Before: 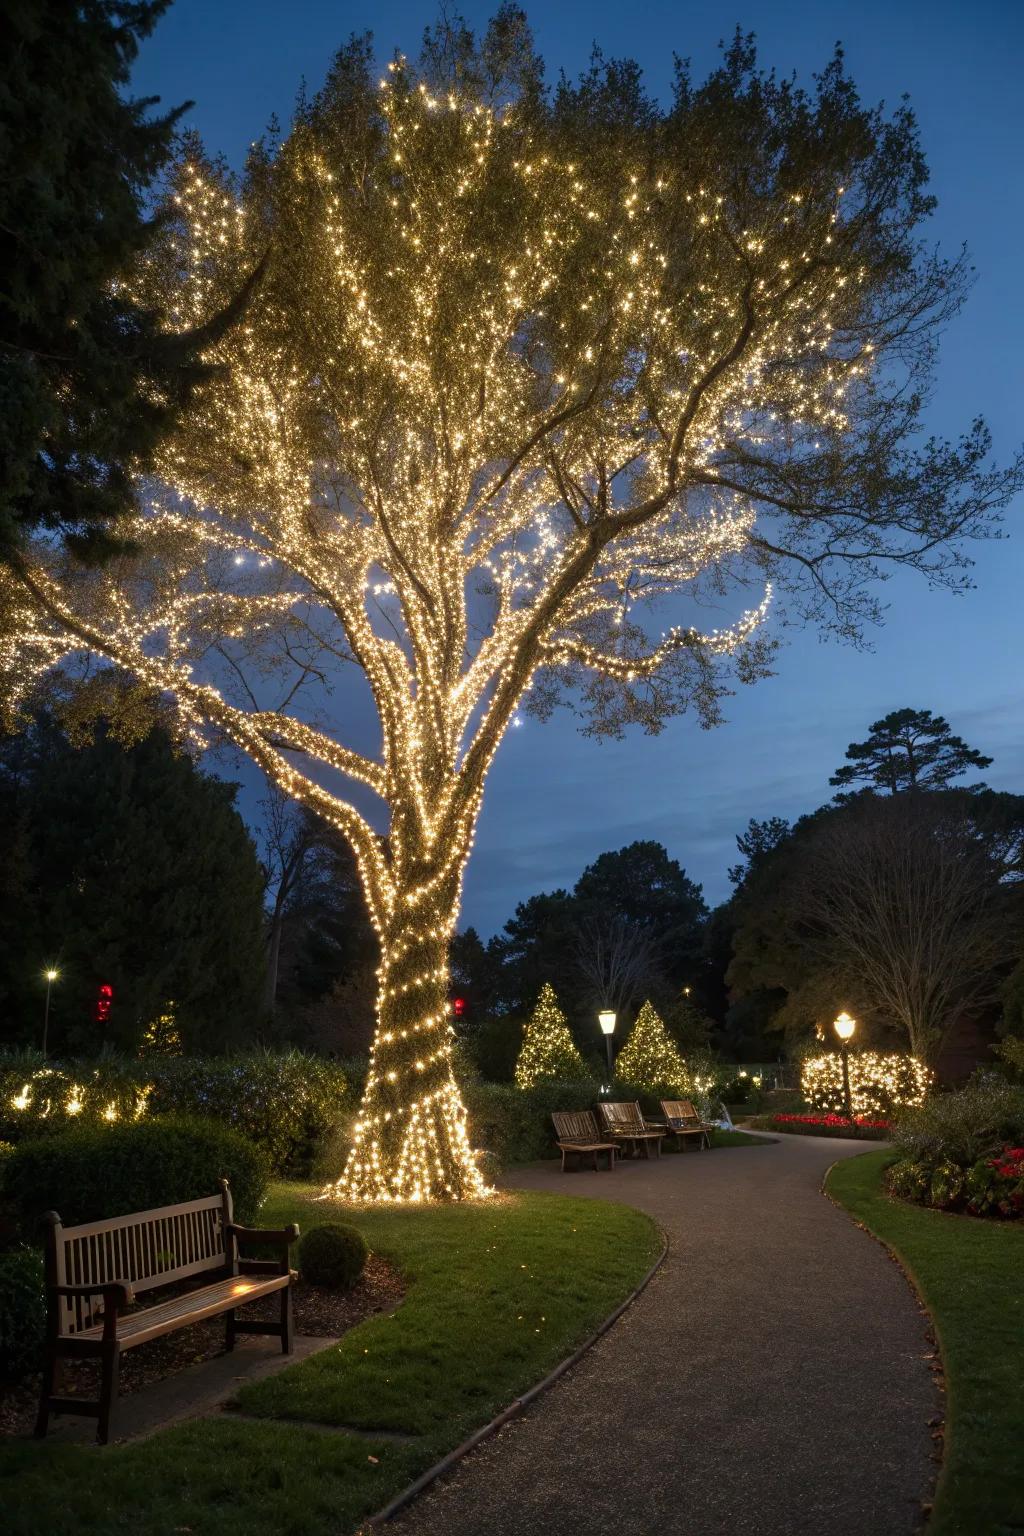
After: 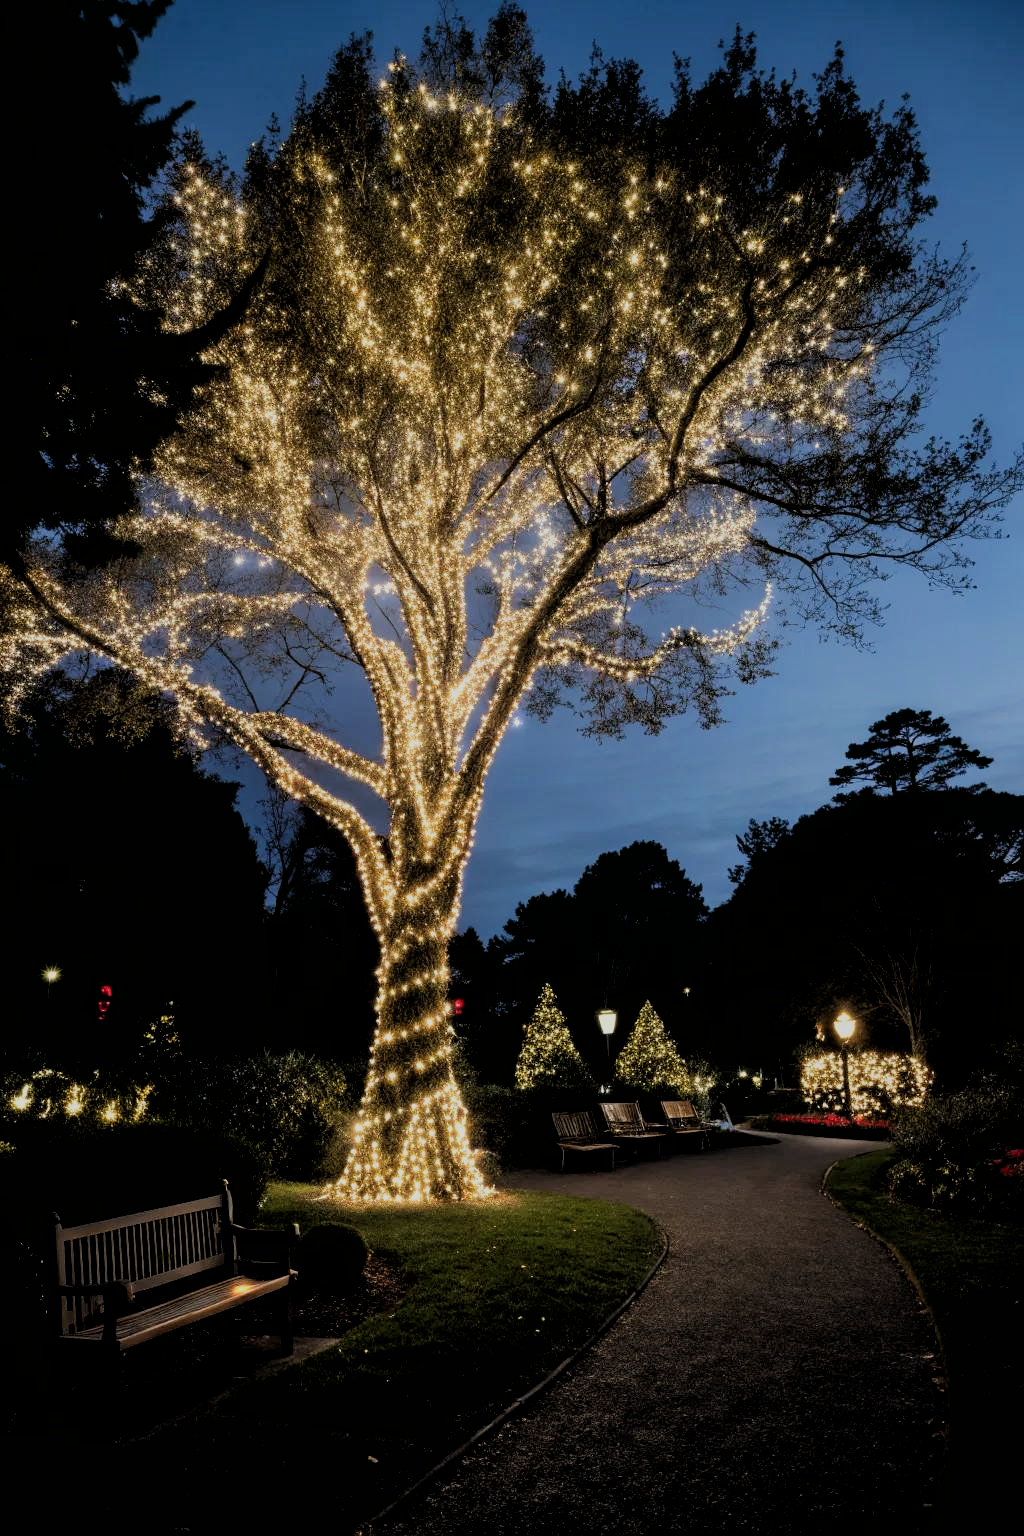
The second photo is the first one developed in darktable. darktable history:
filmic rgb: black relative exposure -2.78 EV, white relative exposure 4.56 EV, hardness 1.77, contrast 1.236, contrast in shadows safe
